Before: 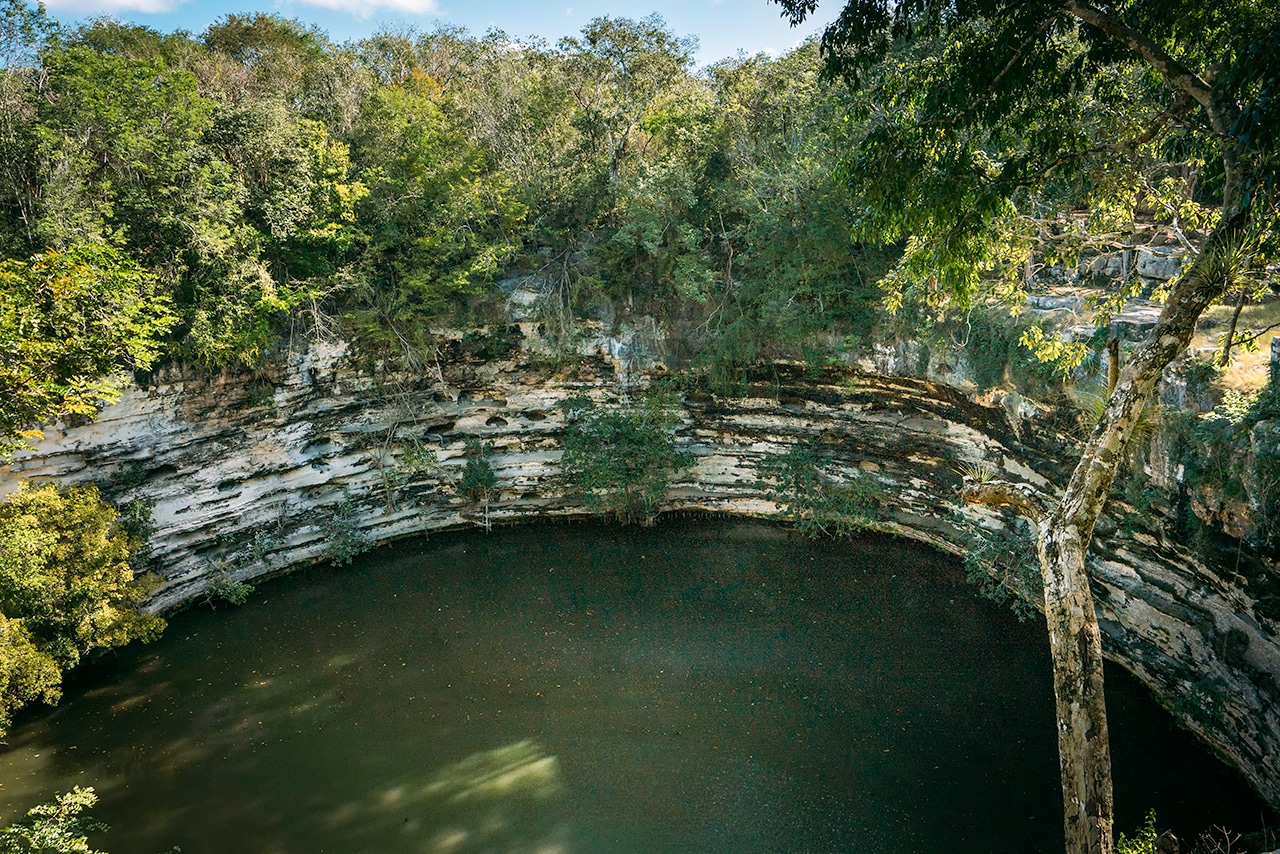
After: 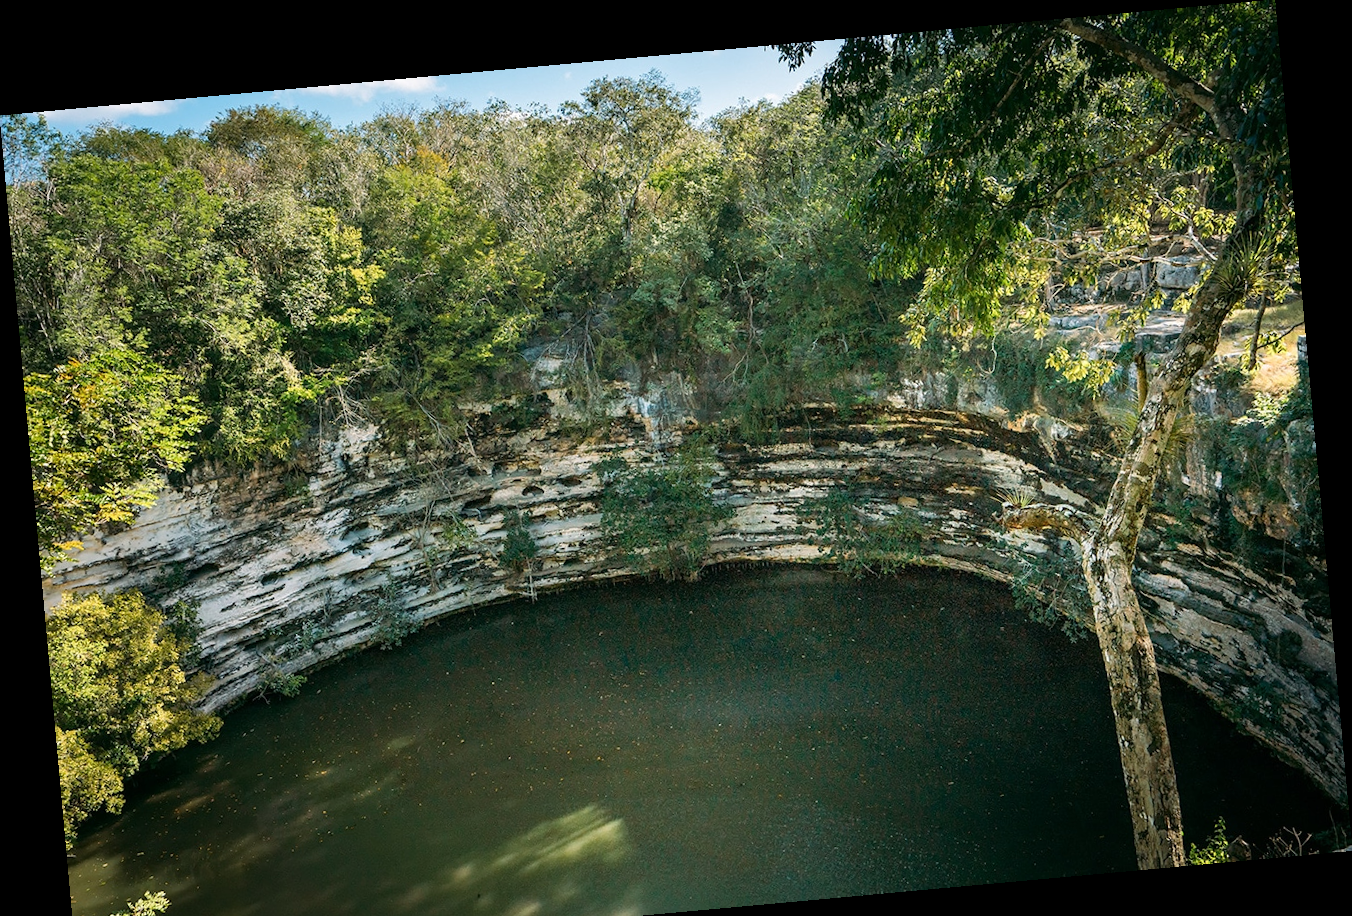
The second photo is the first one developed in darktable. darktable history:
rotate and perspective: rotation -5.2°, automatic cropping off
crop and rotate: top 0%, bottom 5.097%
